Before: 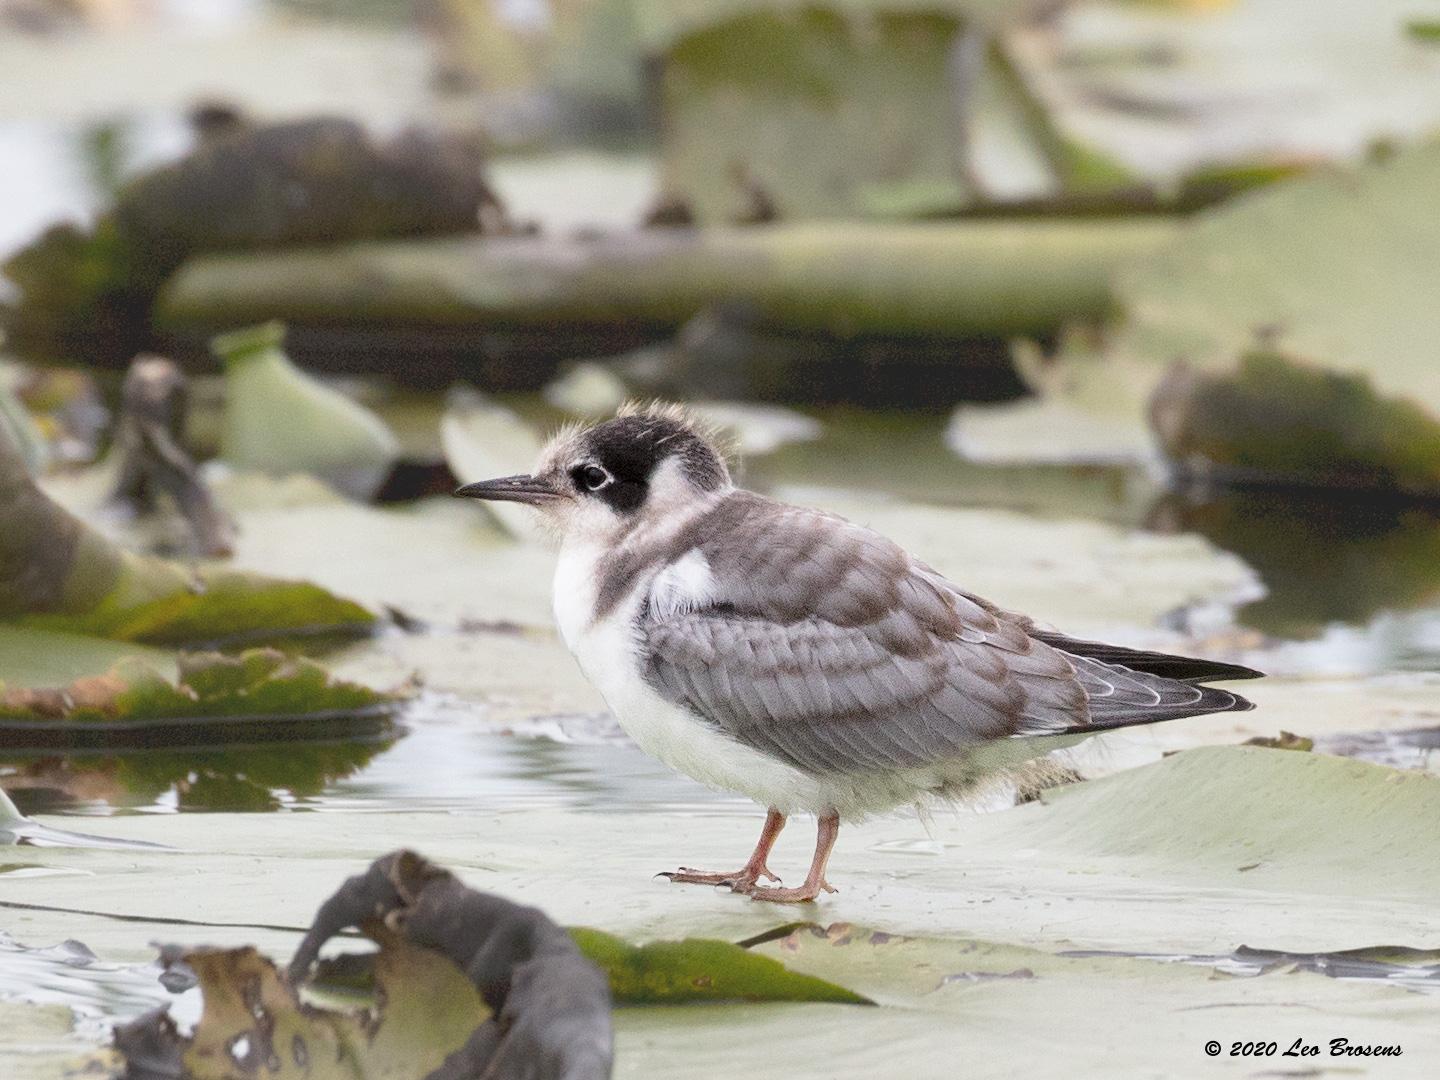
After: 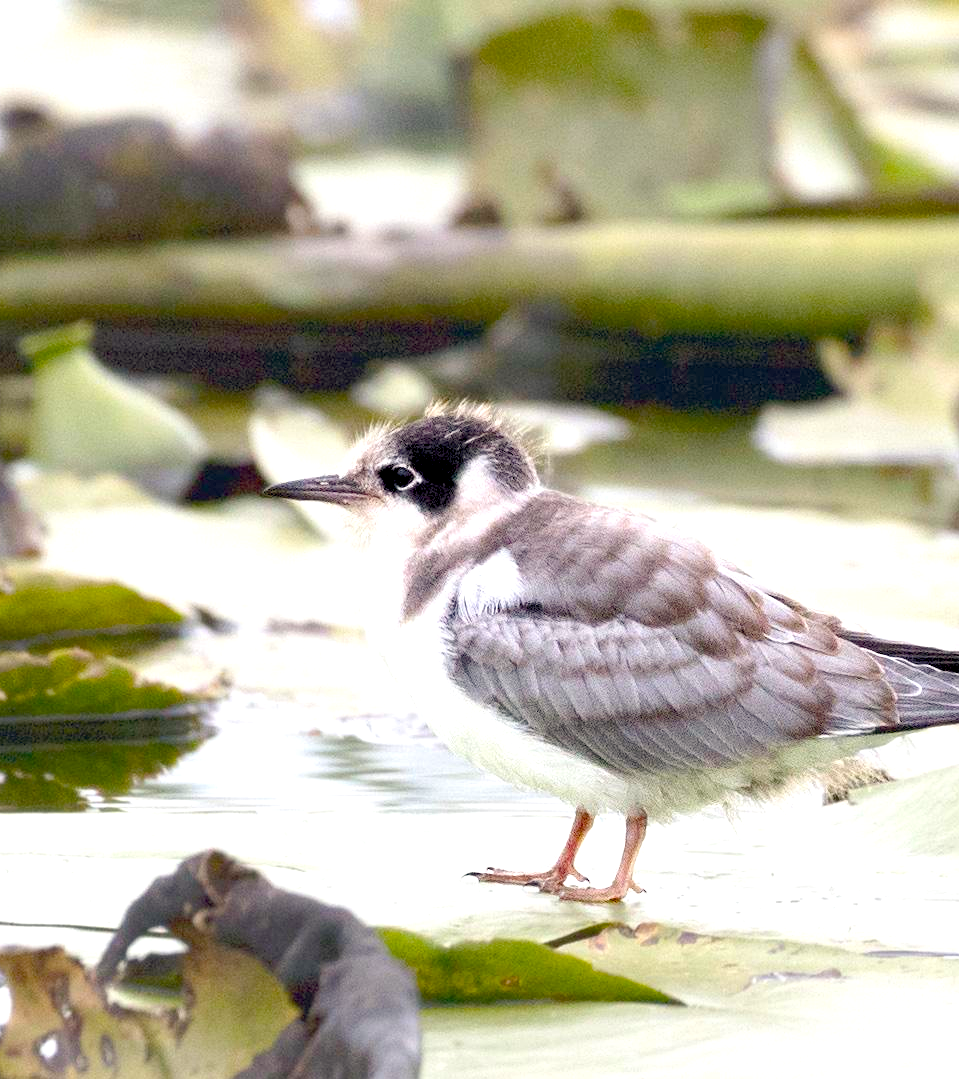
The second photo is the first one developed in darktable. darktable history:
crop and rotate: left 13.354%, right 20.034%
exposure: black level correction 0.012, exposure 0.696 EV, compensate highlight preservation false
color balance rgb: shadows lift › chroma 2.063%, shadows lift › hue 247.68°, global offset › chroma 0.102%, global offset › hue 249.98°, perceptual saturation grading › global saturation 35.094%, perceptual saturation grading › highlights -24.738%, perceptual saturation grading › shadows 24.675%, global vibrance 20%
